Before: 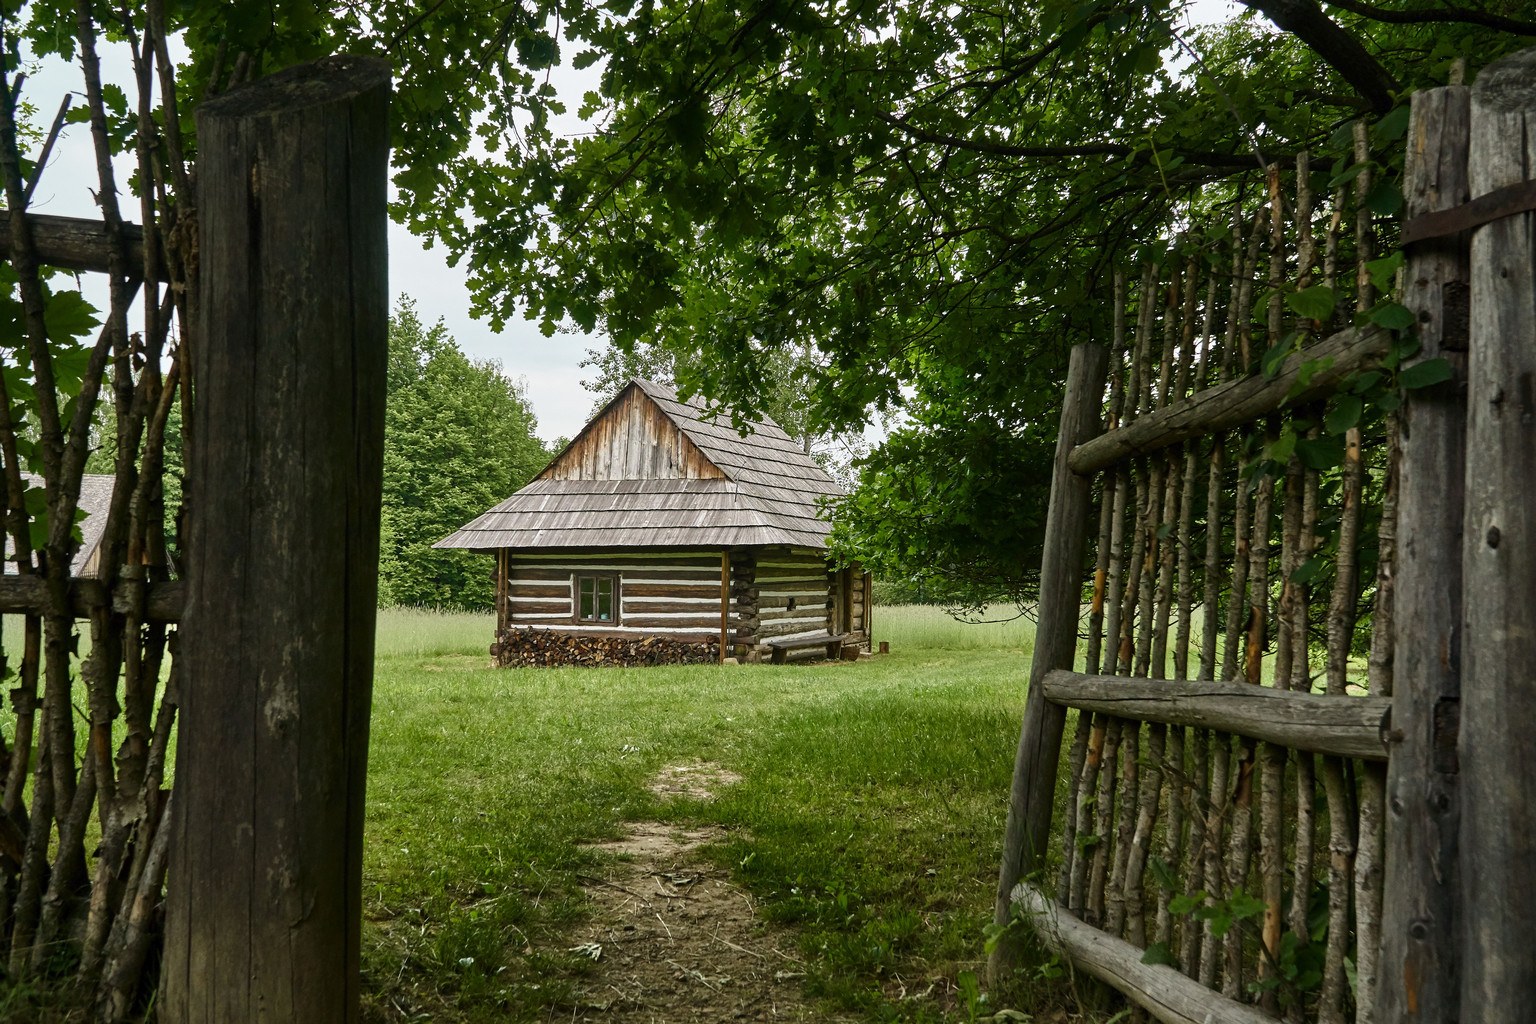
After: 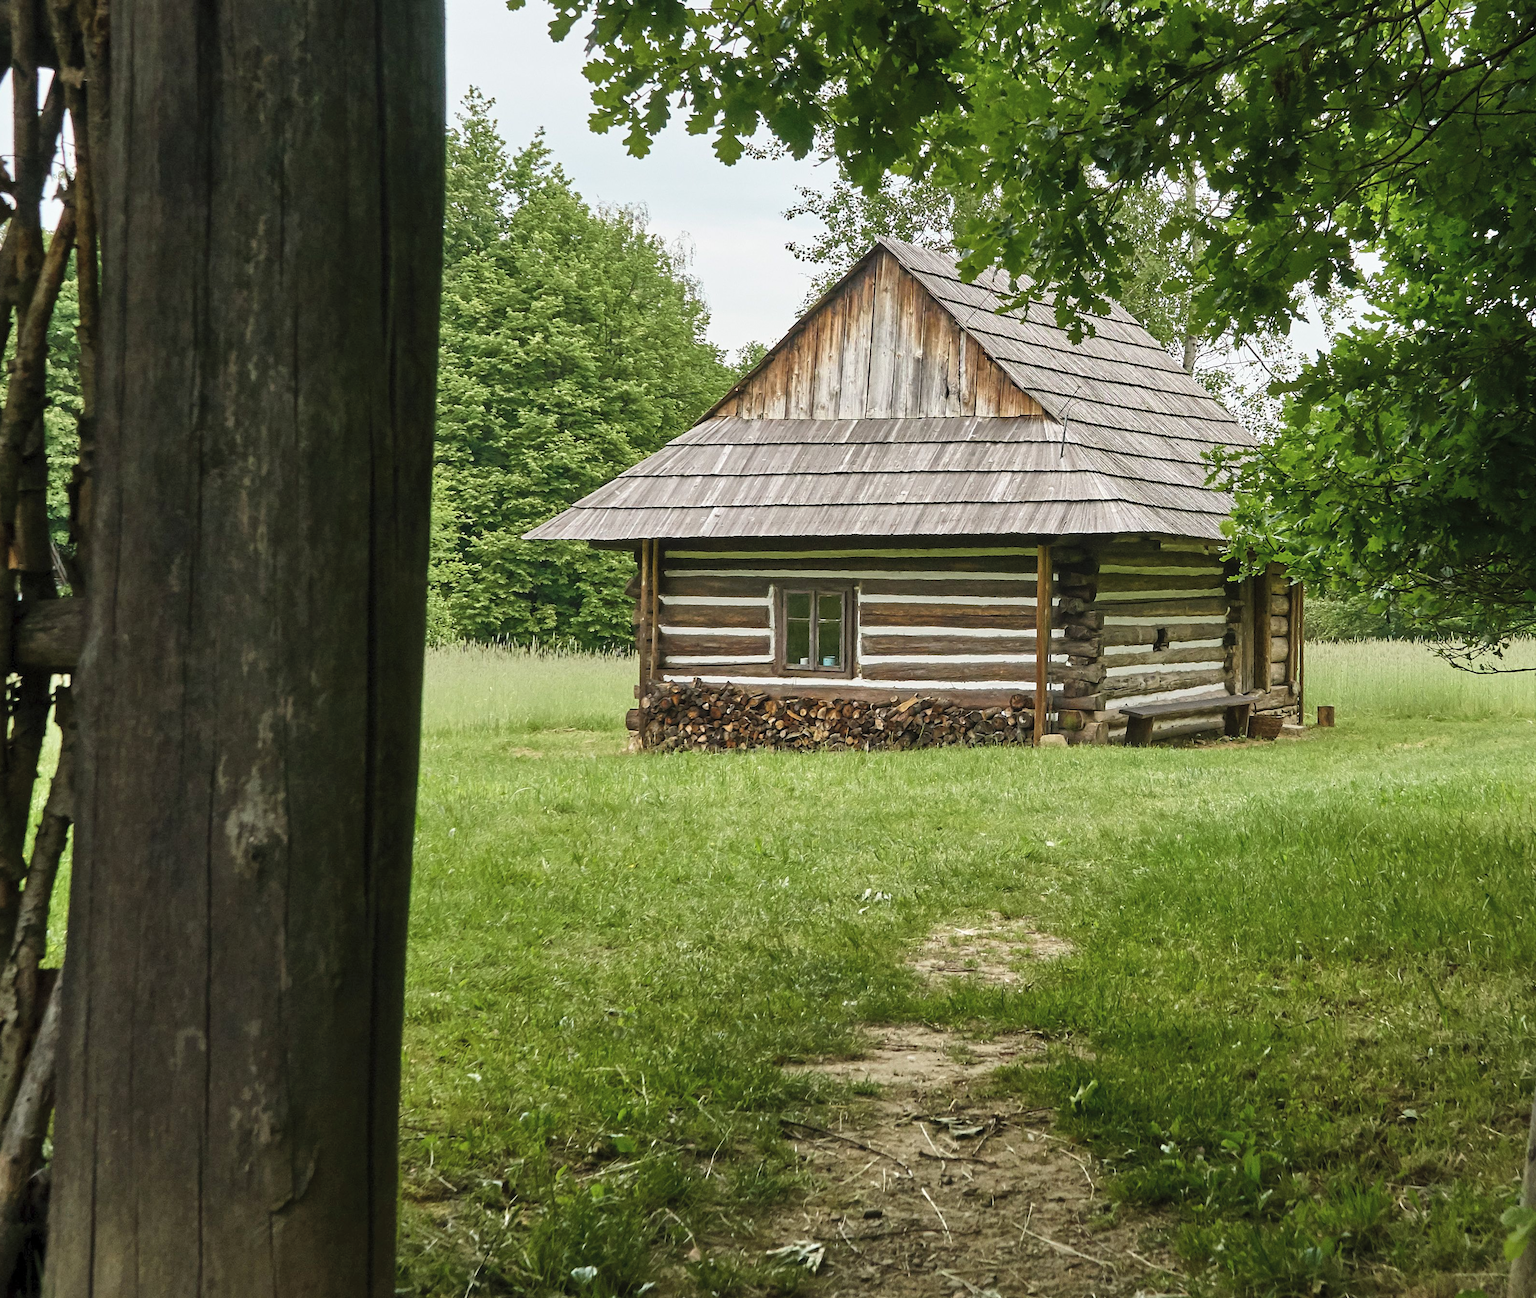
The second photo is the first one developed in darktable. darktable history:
contrast brightness saturation: brightness 0.13
crop: left 8.966%, top 23.852%, right 34.699%, bottom 4.703%
